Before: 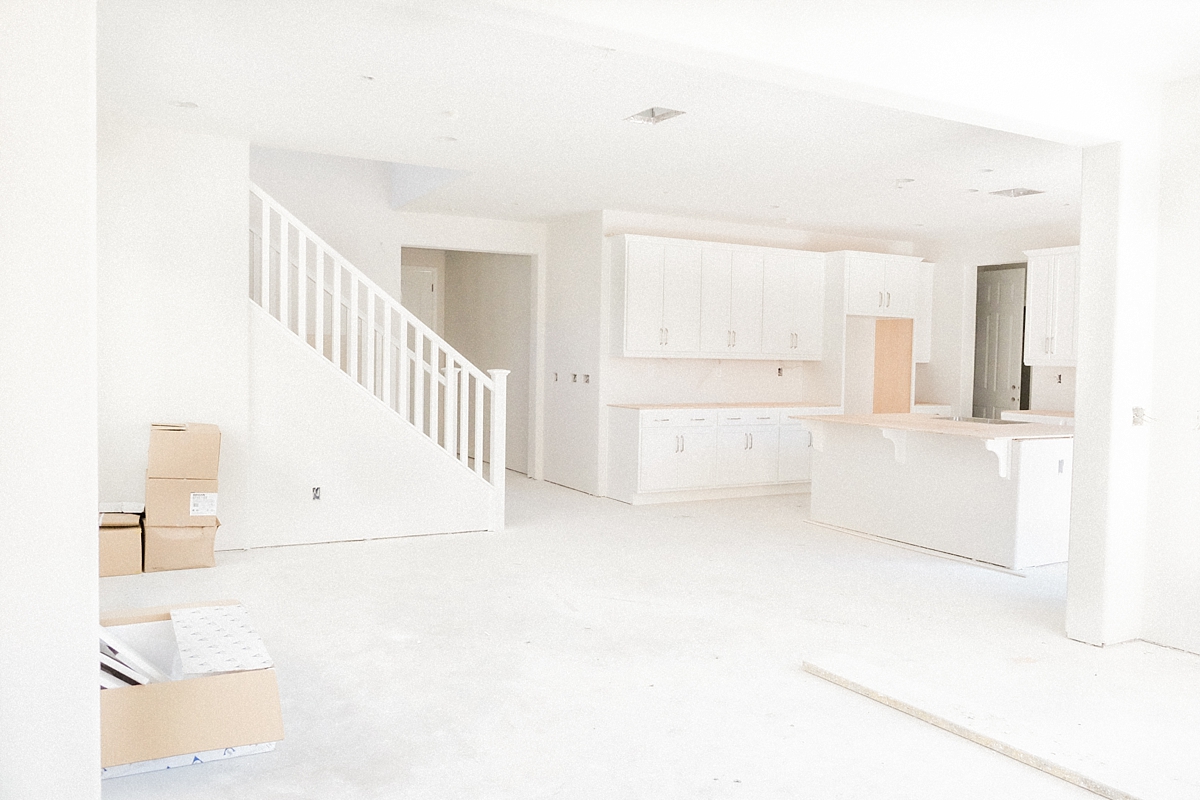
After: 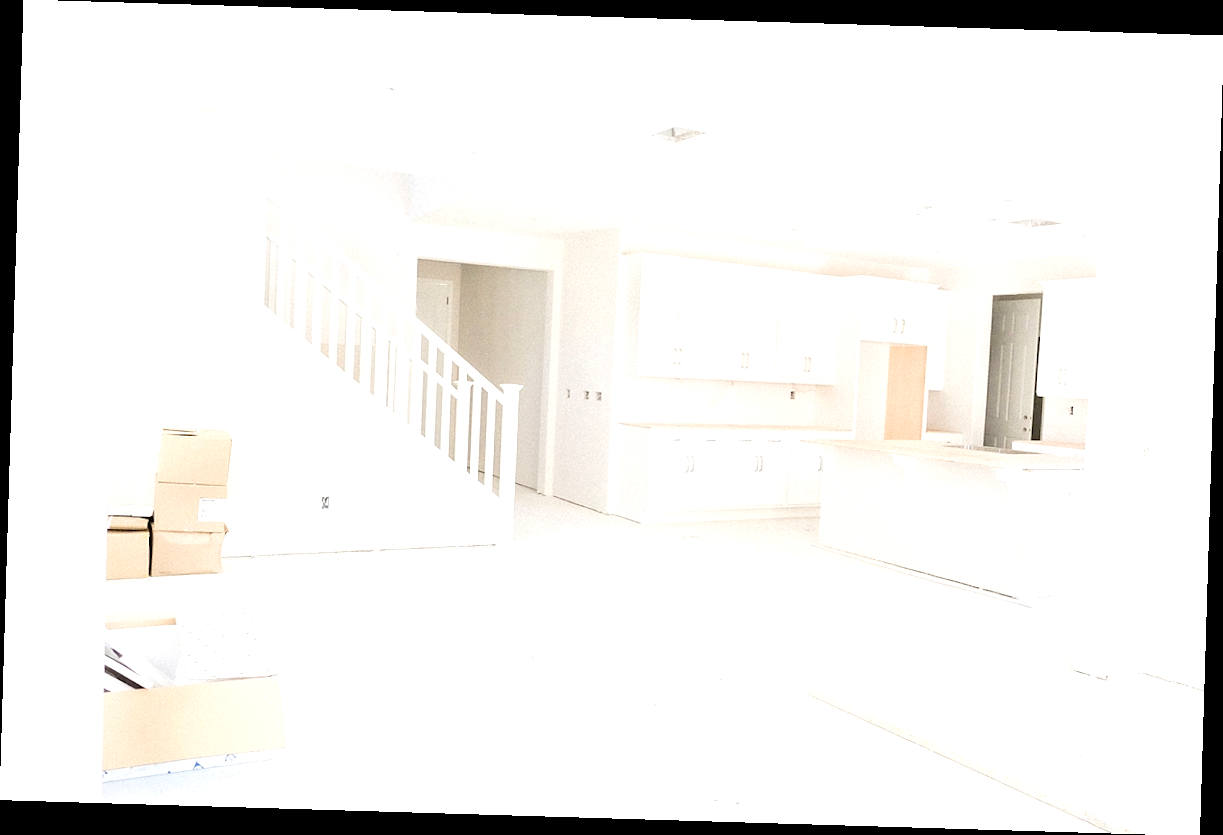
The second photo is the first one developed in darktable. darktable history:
rotate and perspective: rotation 1.72°, automatic cropping off
exposure: black level correction 0.001, exposure 0.5 EV, compensate exposure bias true, compensate highlight preservation false
